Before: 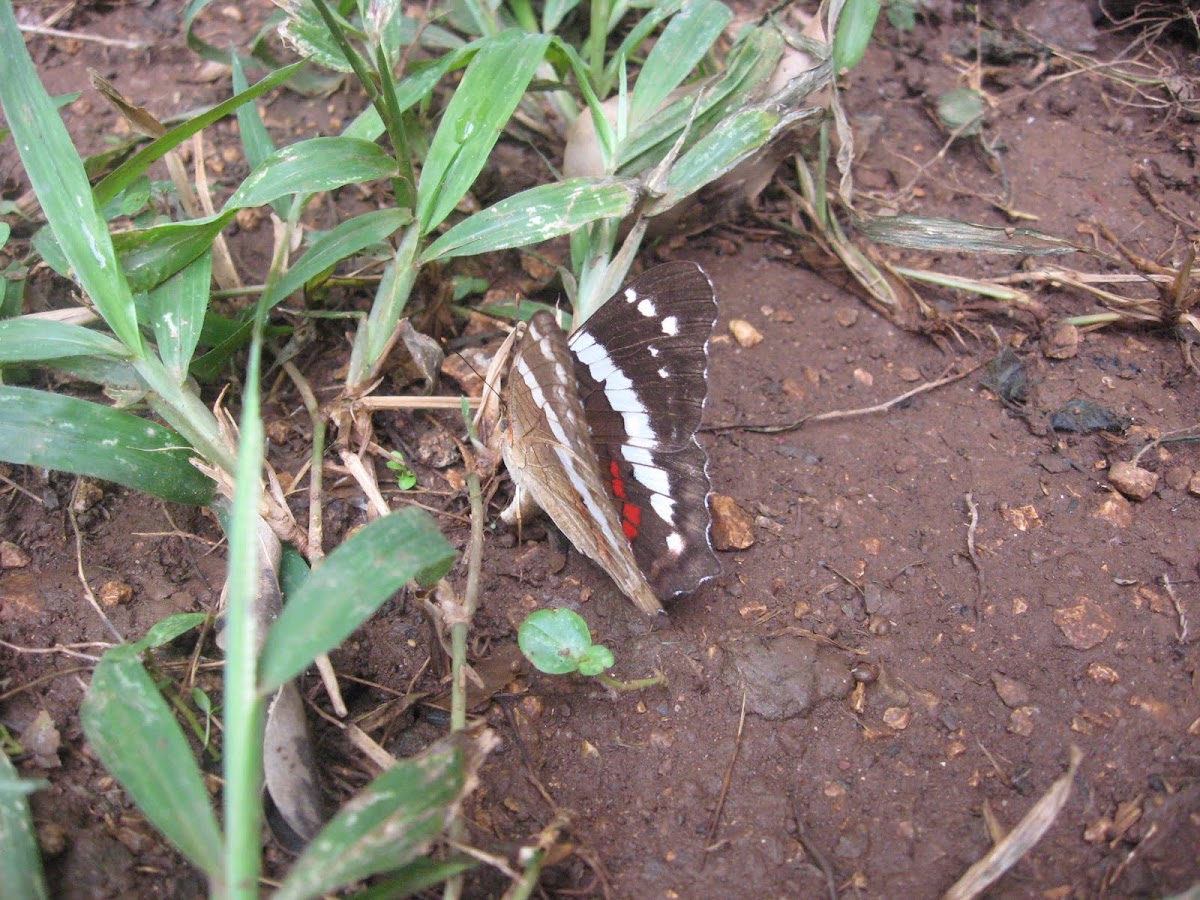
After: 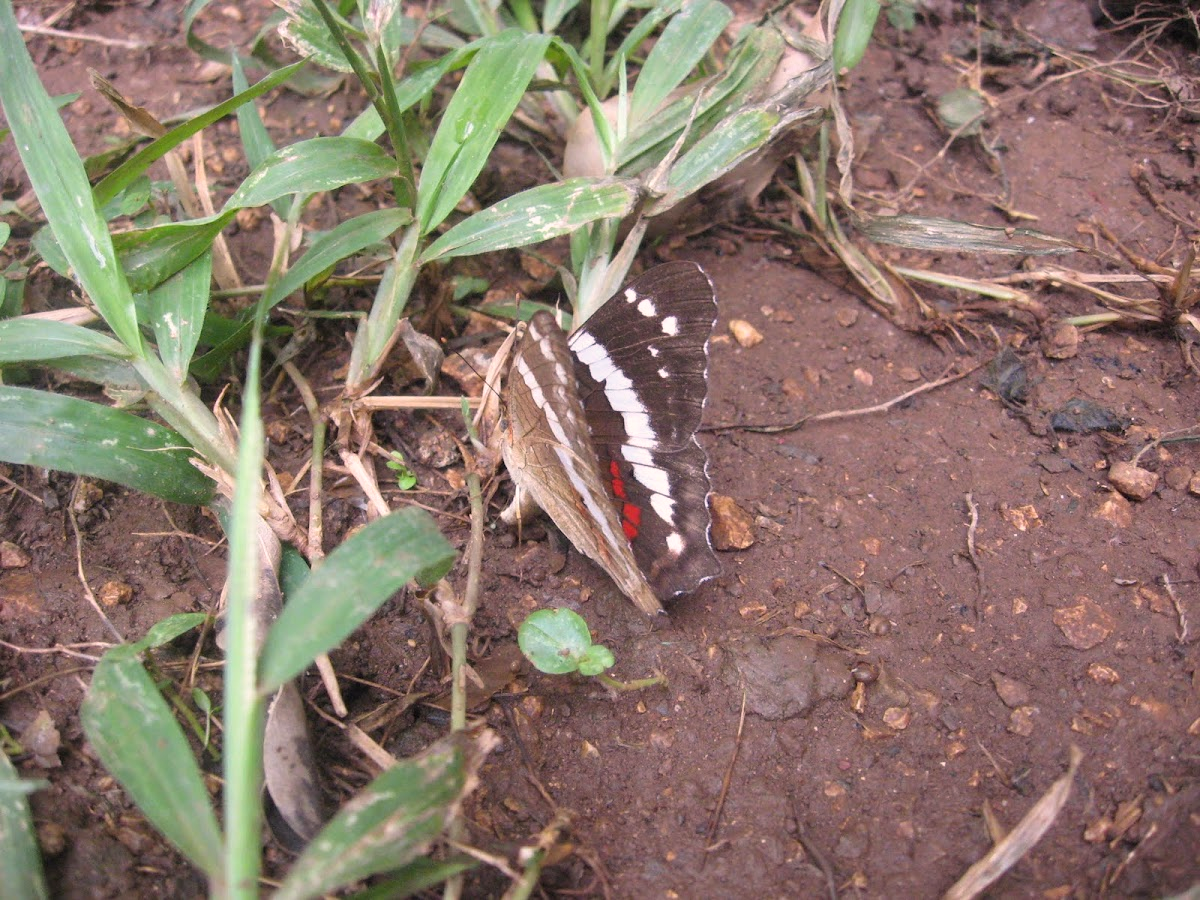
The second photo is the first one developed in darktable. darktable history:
color correction: highlights a* 7.07, highlights b* 4.4
